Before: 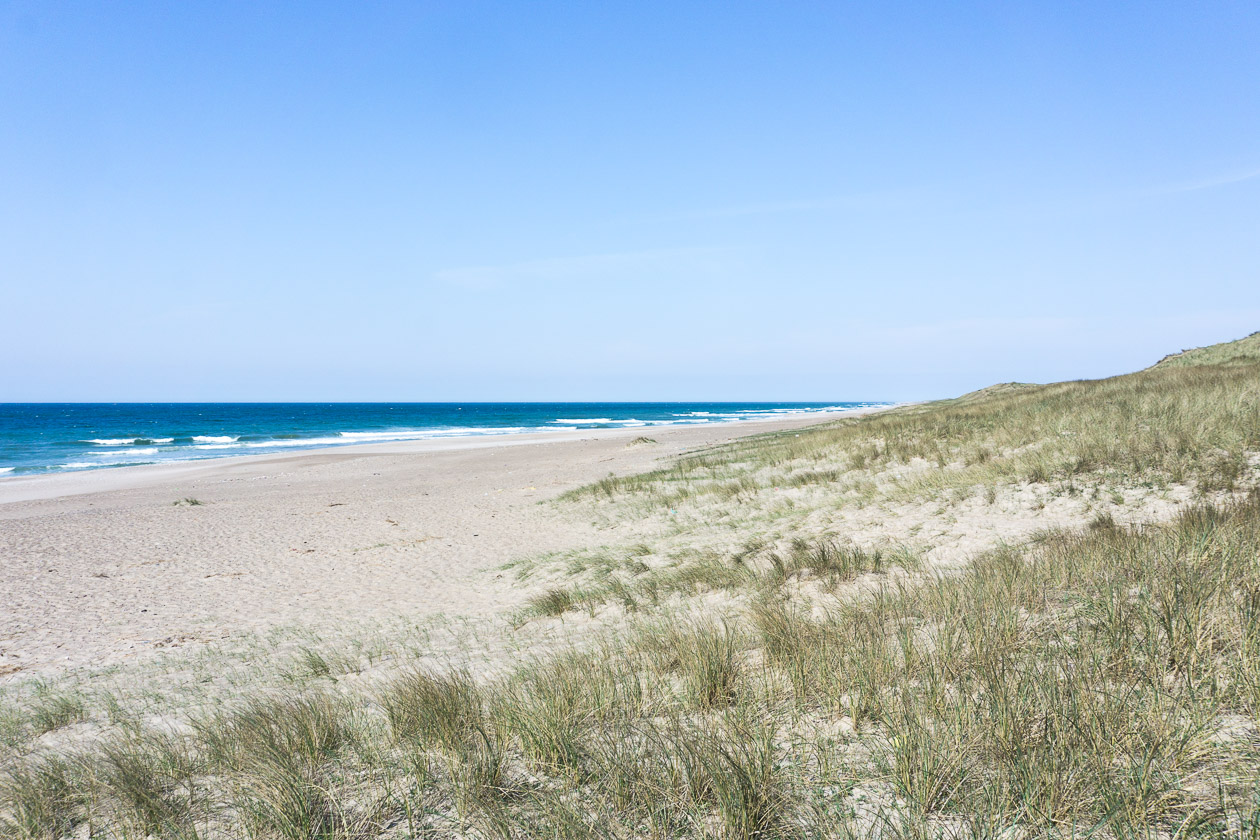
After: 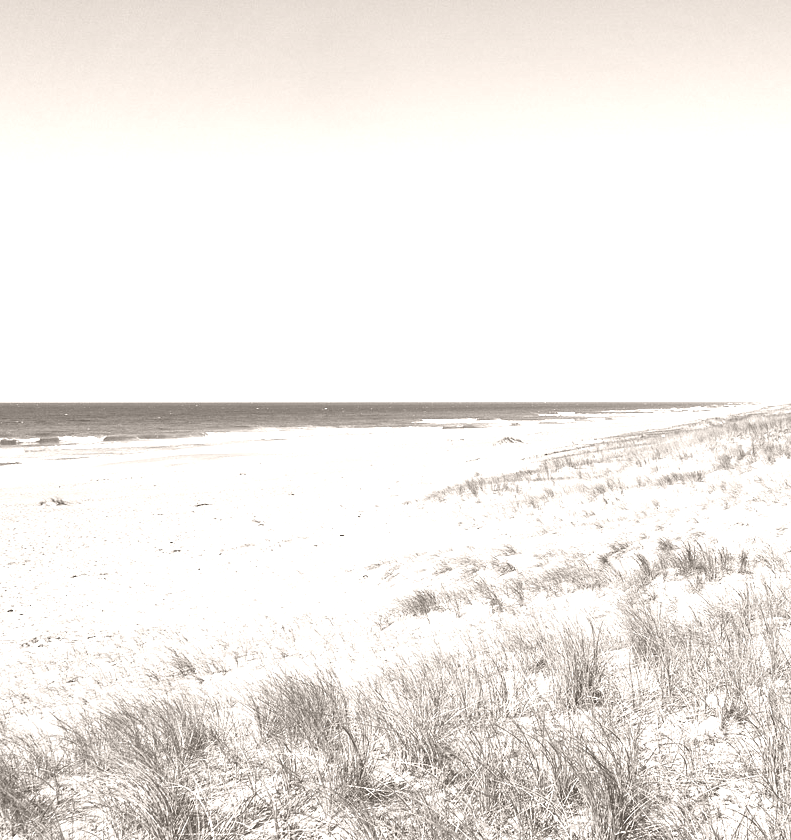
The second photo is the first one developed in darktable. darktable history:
colorize: hue 34.49°, saturation 35.33%, source mix 100%, lightness 55%, version 1
color balance rgb: linear chroma grading › global chroma 9.31%, global vibrance 41.49%
haze removal: strength 0.29, distance 0.25, compatibility mode true, adaptive false
levels: levels [0.116, 0.574, 1]
crop: left 10.644%, right 26.528%
